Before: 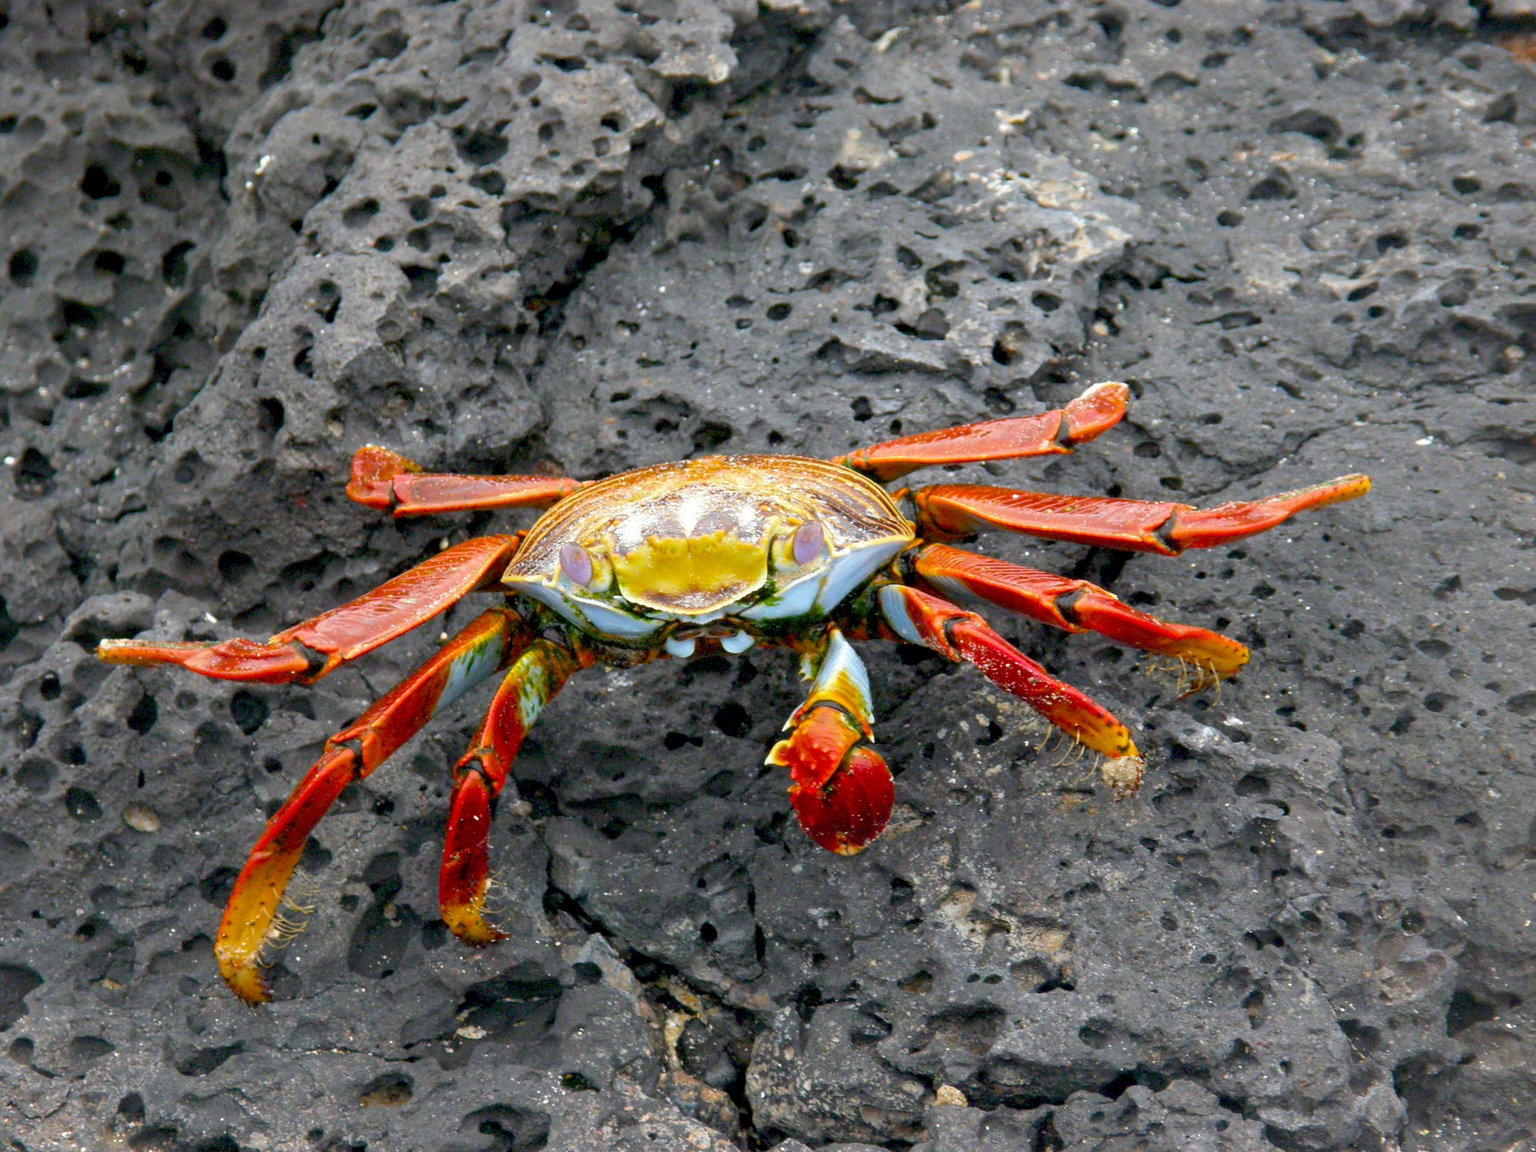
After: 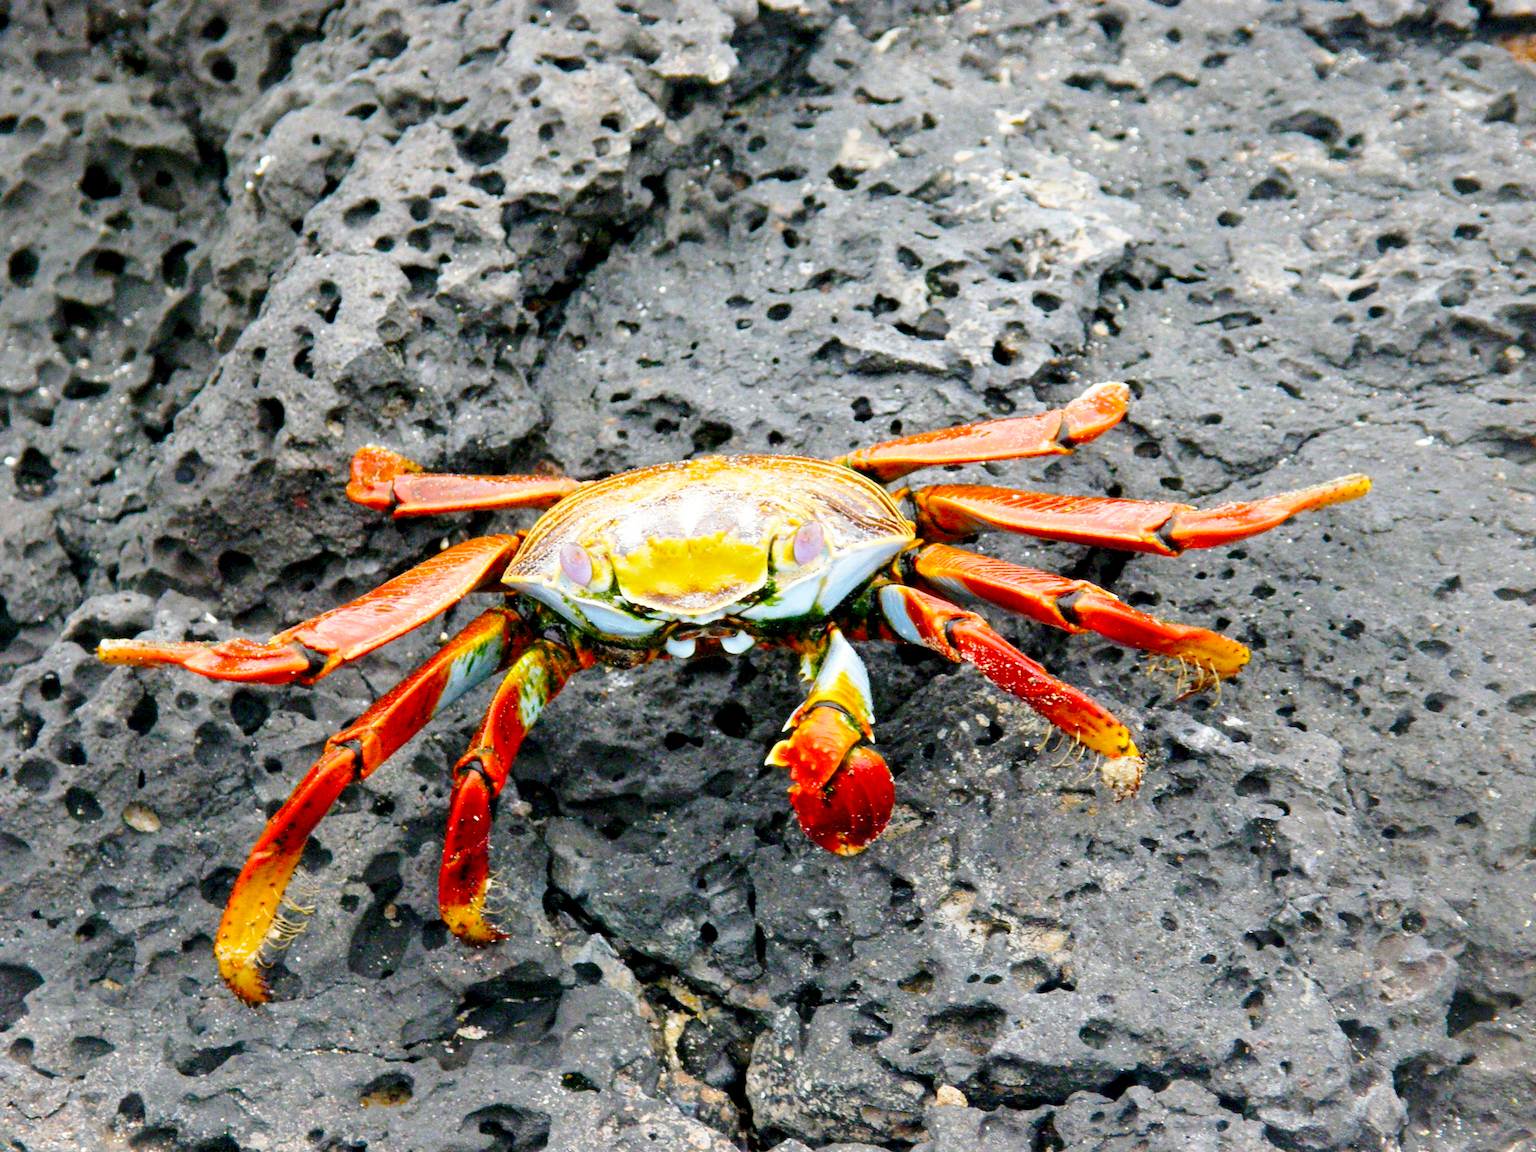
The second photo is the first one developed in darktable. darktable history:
base curve: curves: ch0 [(0, 0) (0.028, 0.03) (0.121, 0.232) (0.46, 0.748) (0.859, 0.968) (1, 1)], preserve colors none
exposure: exposure -0.01 EV, compensate highlight preservation false
